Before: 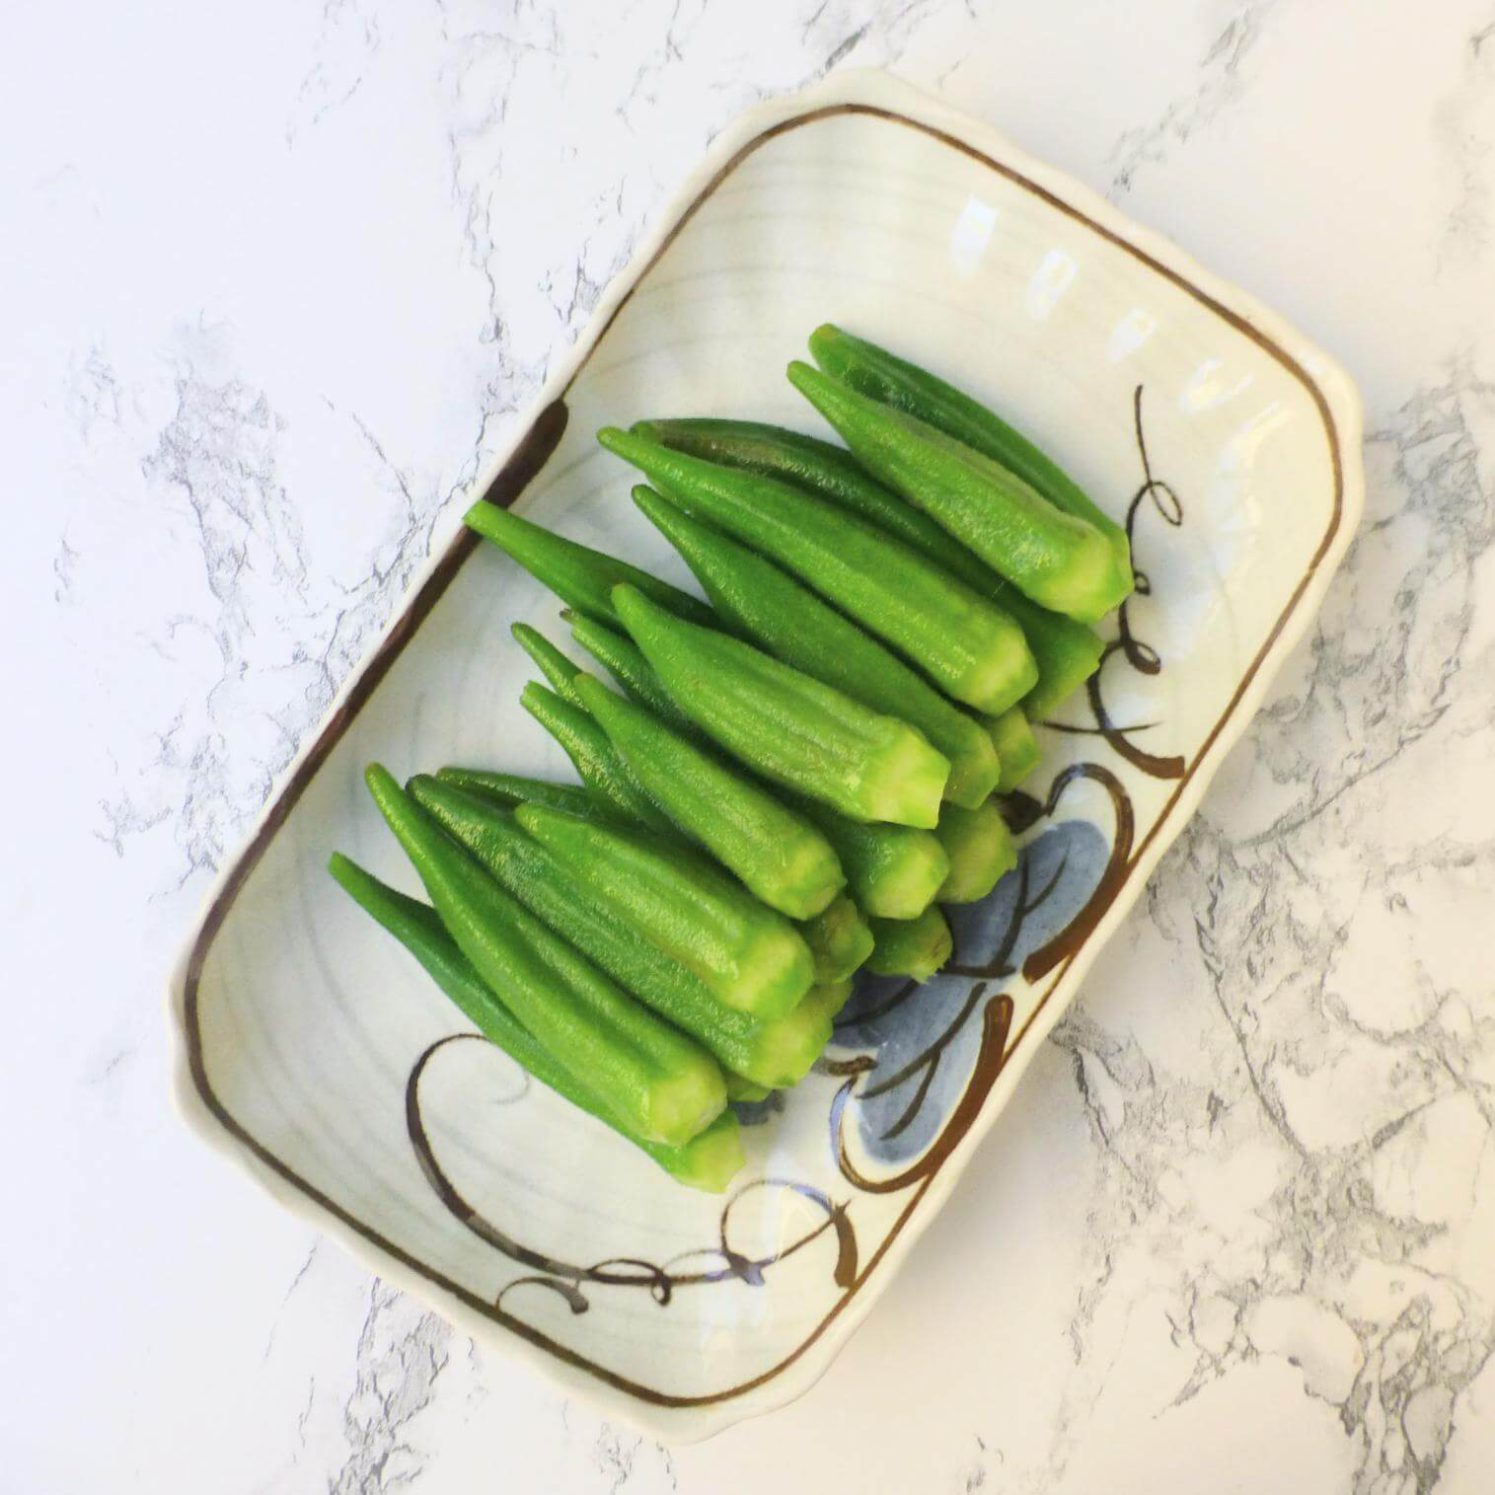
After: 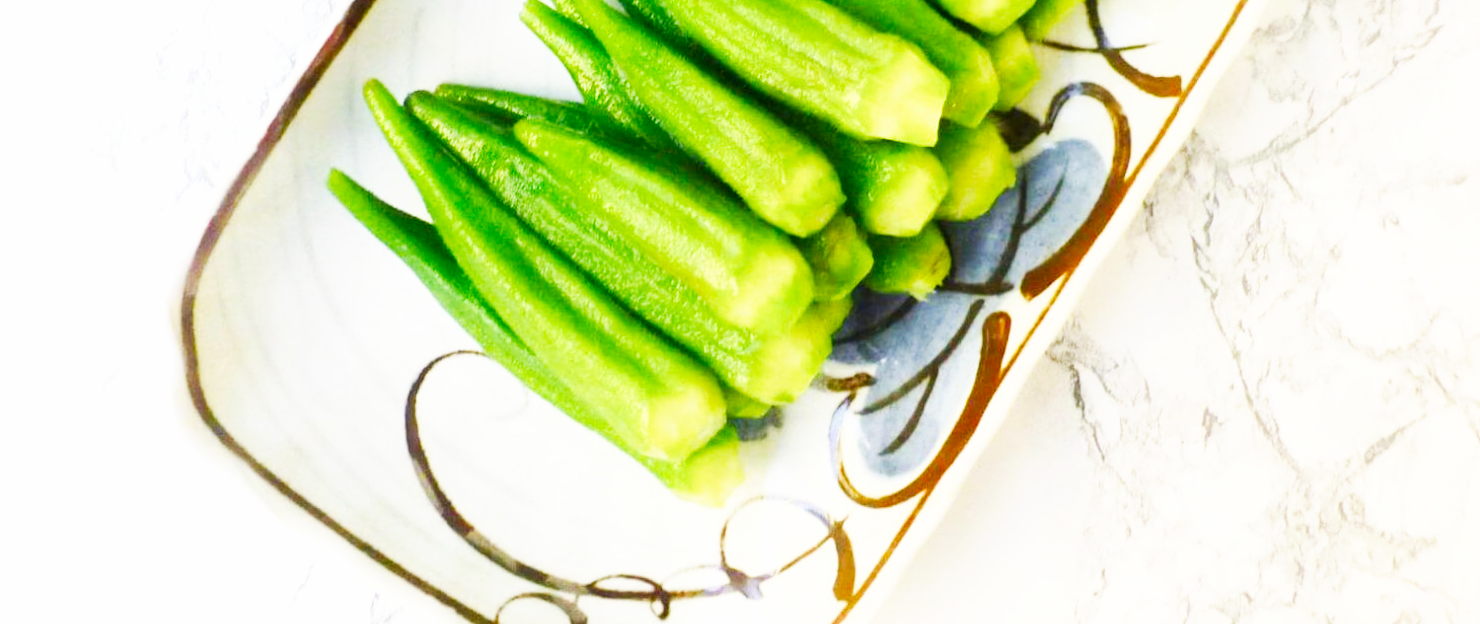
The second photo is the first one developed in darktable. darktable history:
base curve: curves: ch0 [(0, 0) (0.007, 0.004) (0.027, 0.03) (0.046, 0.07) (0.207, 0.54) (0.442, 0.872) (0.673, 0.972) (1, 1)], preserve colors none
rotate and perspective: rotation 0.174°, lens shift (vertical) 0.013, lens shift (horizontal) 0.019, shear 0.001, automatic cropping original format, crop left 0.007, crop right 0.991, crop top 0.016, crop bottom 0.997
white balance: emerald 1
crop: top 45.551%, bottom 12.262%
color balance rgb: perceptual saturation grading › global saturation 20%, perceptual saturation grading › highlights -25%, perceptual saturation grading › shadows 25%
